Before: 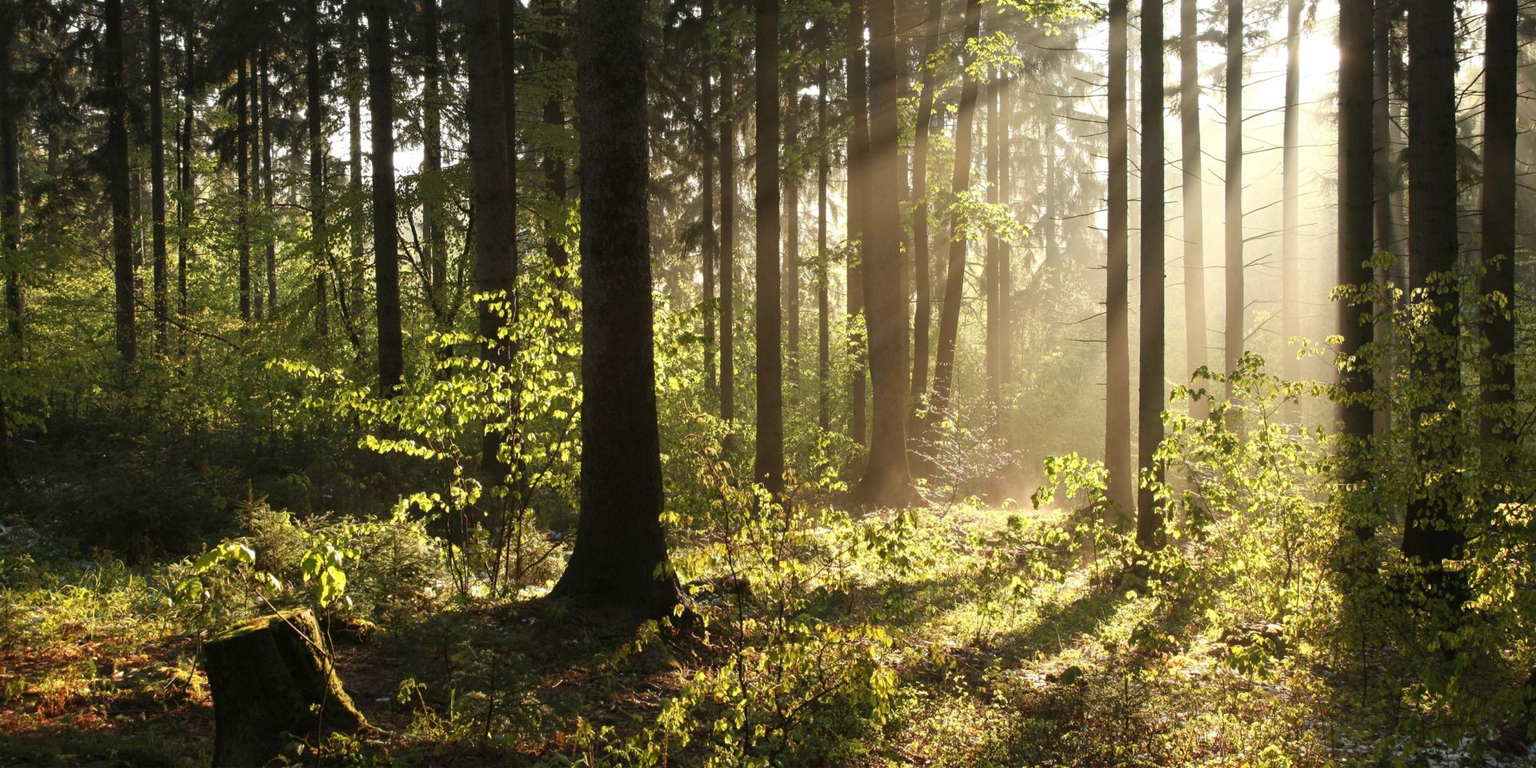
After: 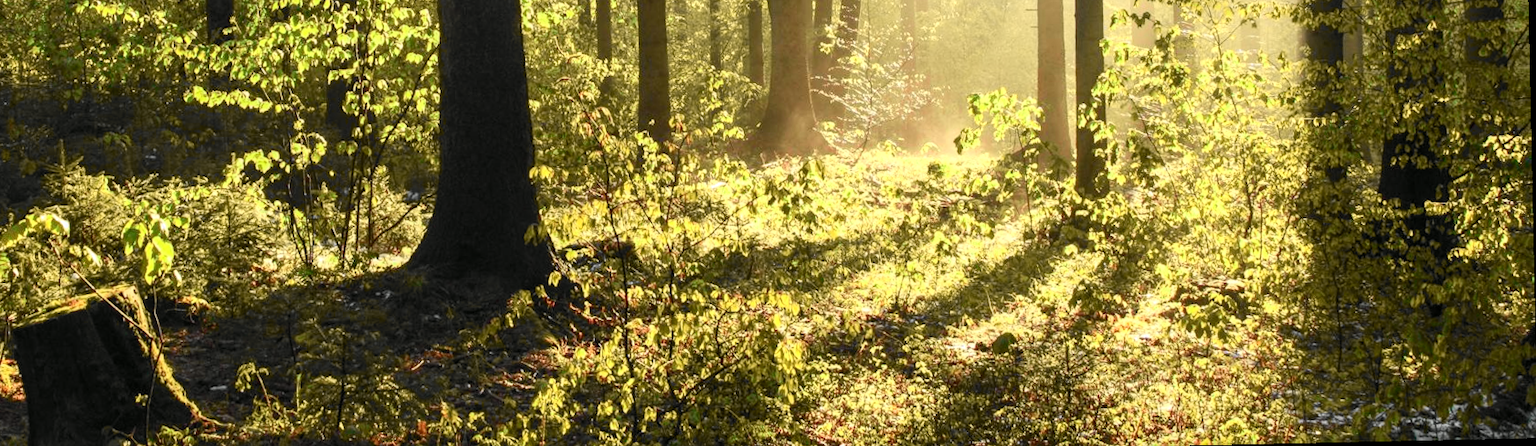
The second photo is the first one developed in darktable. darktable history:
crop and rotate: left 13.306%, top 48.129%, bottom 2.928%
local contrast: on, module defaults
rotate and perspective: rotation -1.24°, automatic cropping off
tone curve: curves: ch0 [(0, 0) (0.055, 0.057) (0.258, 0.307) (0.434, 0.543) (0.517, 0.657) (0.745, 0.874) (1, 1)]; ch1 [(0, 0) (0.346, 0.307) (0.418, 0.383) (0.46, 0.439) (0.482, 0.493) (0.502, 0.497) (0.517, 0.506) (0.55, 0.561) (0.588, 0.61) (0.646, 0.688) (1, 1)]; ch2 [(0, 0) (0.346, 0.34) (0.431, 0.45) (0.485, 0.499) (0.5, 0.503) (0.527, 0.508) (0.545, 0.562) (0.679, 0.706) (1, 1)], color space Lab, independent channels, preserve colors none
